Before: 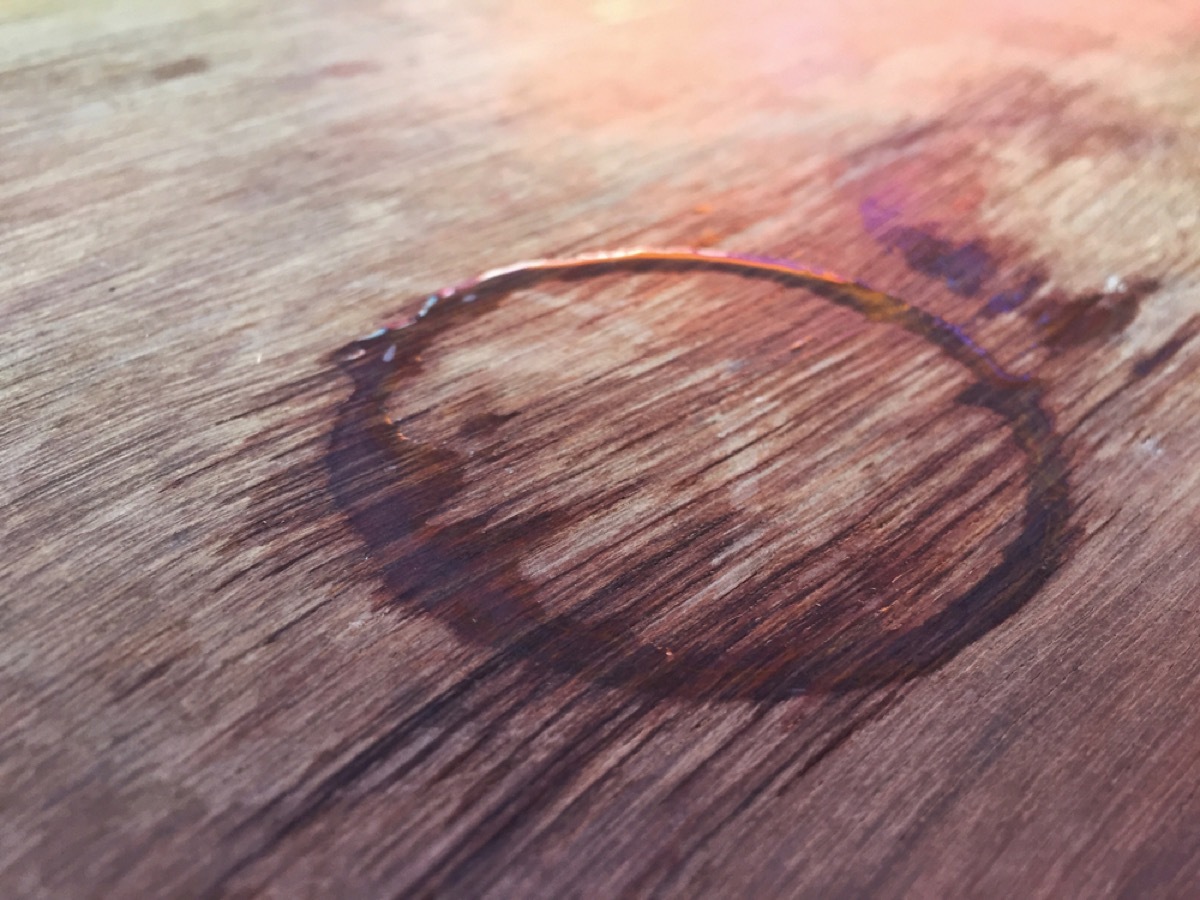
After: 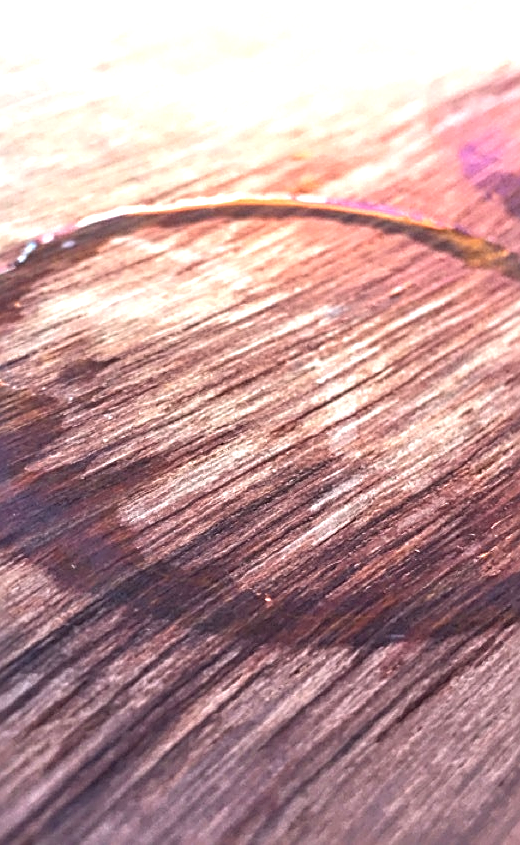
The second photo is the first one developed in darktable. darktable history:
rotate and perspective: automatic cropping off
local contrast: on, module defaults
color balance: mode lift, gamma, gain (sRGB)
crop: left 33.452%, top 6.025%, right 23.155%
exposure: black level correction 0, exposure 1.1 EV, compensate highlight preservation false
sharpen: radius 2.543, amount 0.636
